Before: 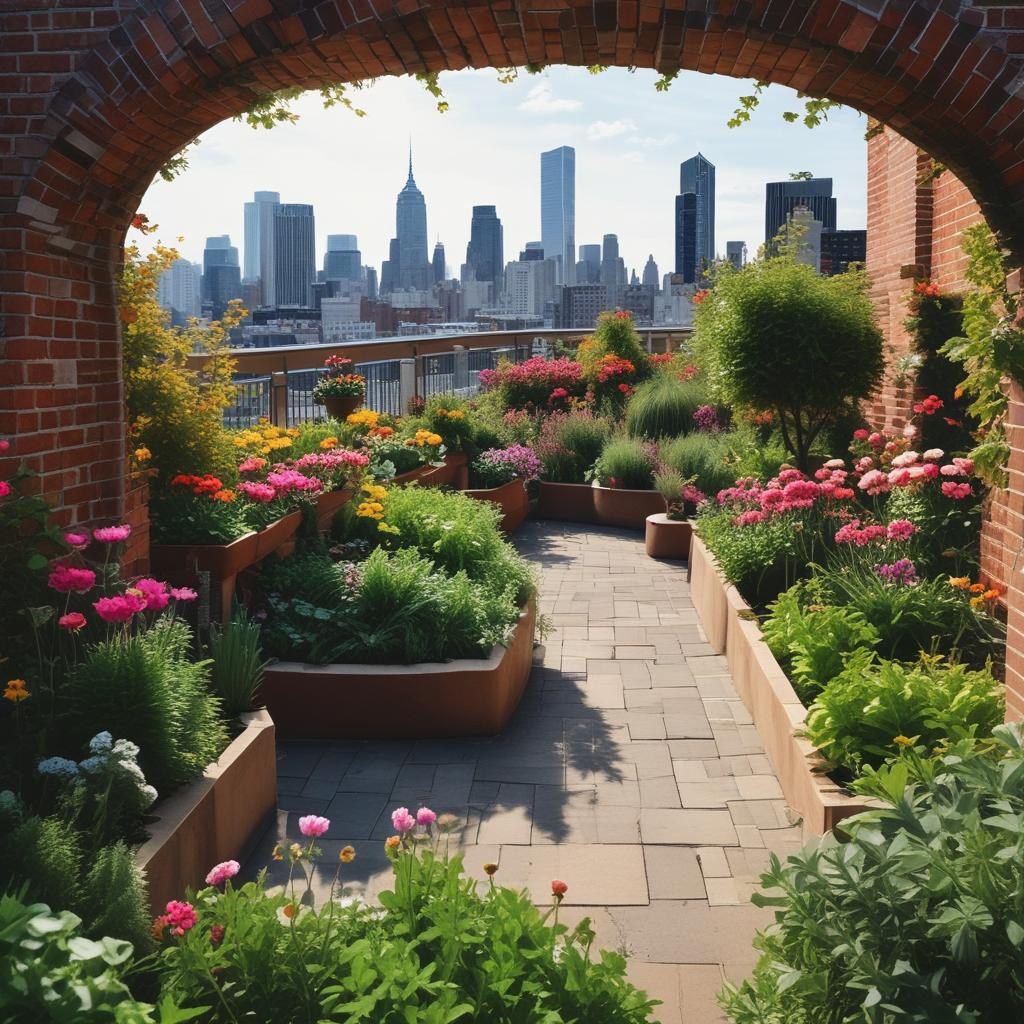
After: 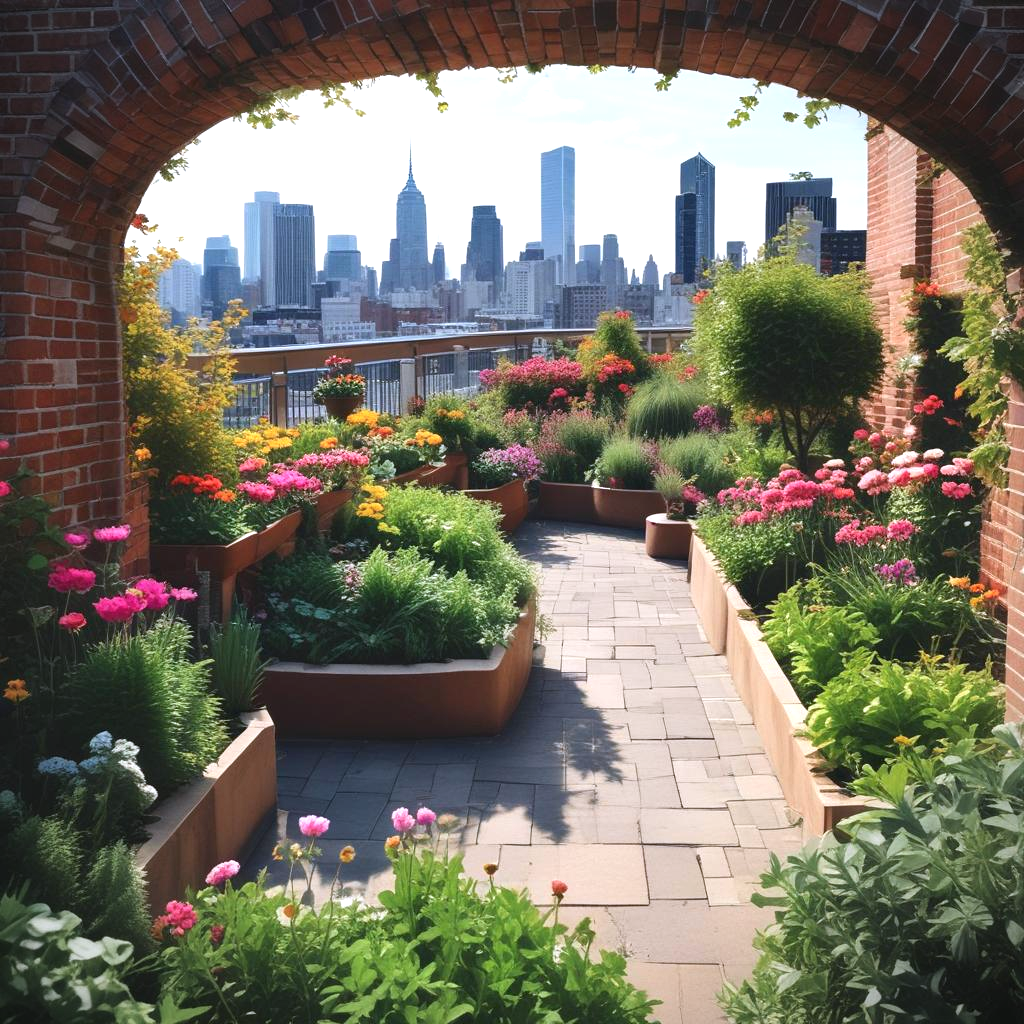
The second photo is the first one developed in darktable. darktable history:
exposure: exposure 0.507 EV, compensate highlight preservation false
vignetting: fall-off start 91.19%
color calibration: illuminant as shot in camera, x 0.358, y 0.373, temperature 4628.91 K
